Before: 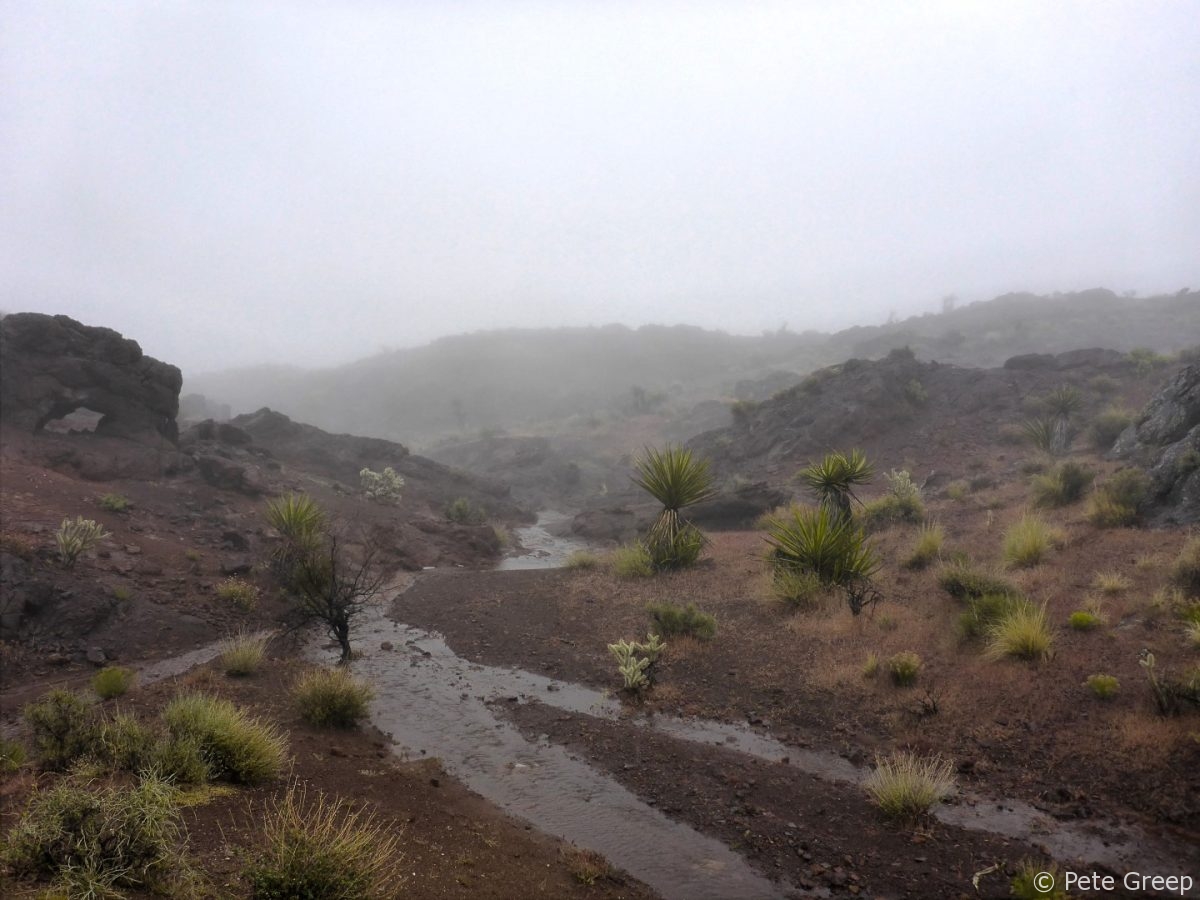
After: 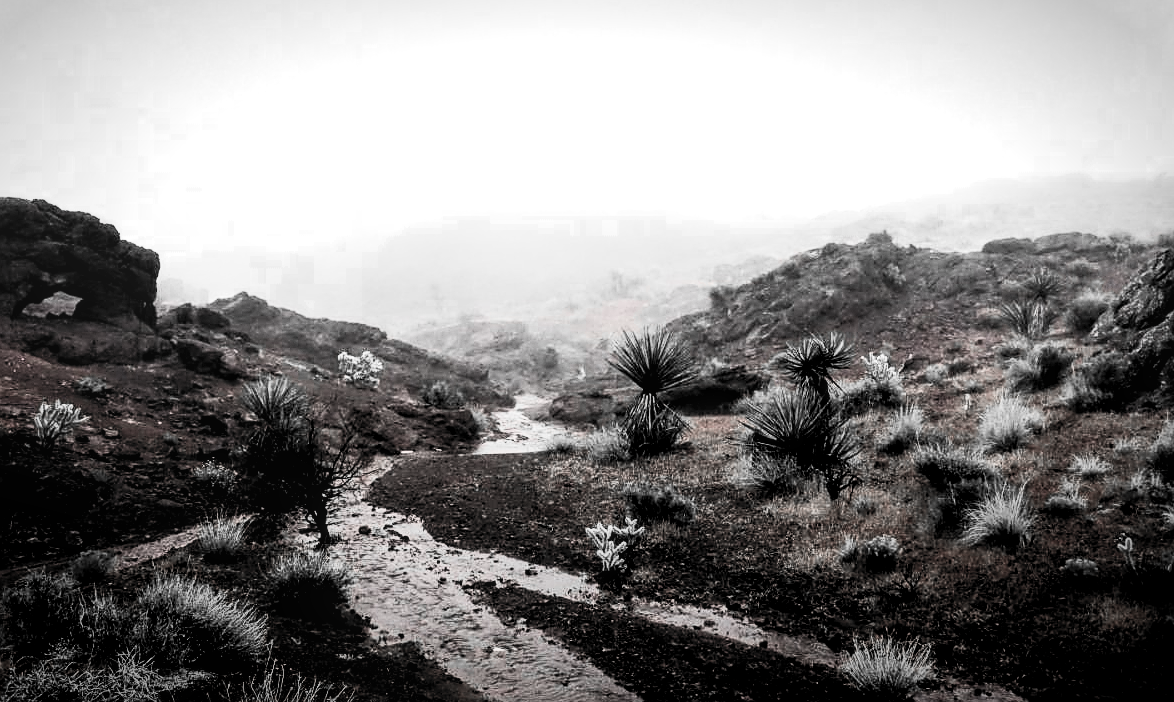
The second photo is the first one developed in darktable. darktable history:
exposure: exposure 0.201 EV, compensate highlight preservation false
contrast brightness saturation: contrast 0.57, brightness 0.567, saturation -0.334
sharpen: on, module defaults
local contrast: on, module defaults
filmic rgb: middle gray luminance 13.79%, black relative exposure -2.03 EV, white relative exposure 3.1 EV, threshold 3.02 EV, target black luminance 0%, hardness 1.79, latitude 59.35%, contrast 1.736, highlights saturation mix 4.47%, shadows ↔ highlights balance -36.93%, enable highlight reconstruction true
crop and rotate: left 1.865%, top 12.925%, right 0.278%, bottom 9.012%
color zones: curves: ch0 [(0, 0.352) (0.143, 0.407) (0.286, 0.386) (0.429, 0.431) (0.571, 0.829) (0.714, 0.853) (0.857, 0.833) (1, 0.352)]; ch1 [(0, 0.604) (0.072, 0.726) (0.096, 0.608) (0.205, 0.007) (0.571, -0.006) (0.839, -0.013) (0.857, -0.012) (1, 0.604)]
vignetting: saturation -0.032, center (-0.033, -0.039), automatic ratio true
